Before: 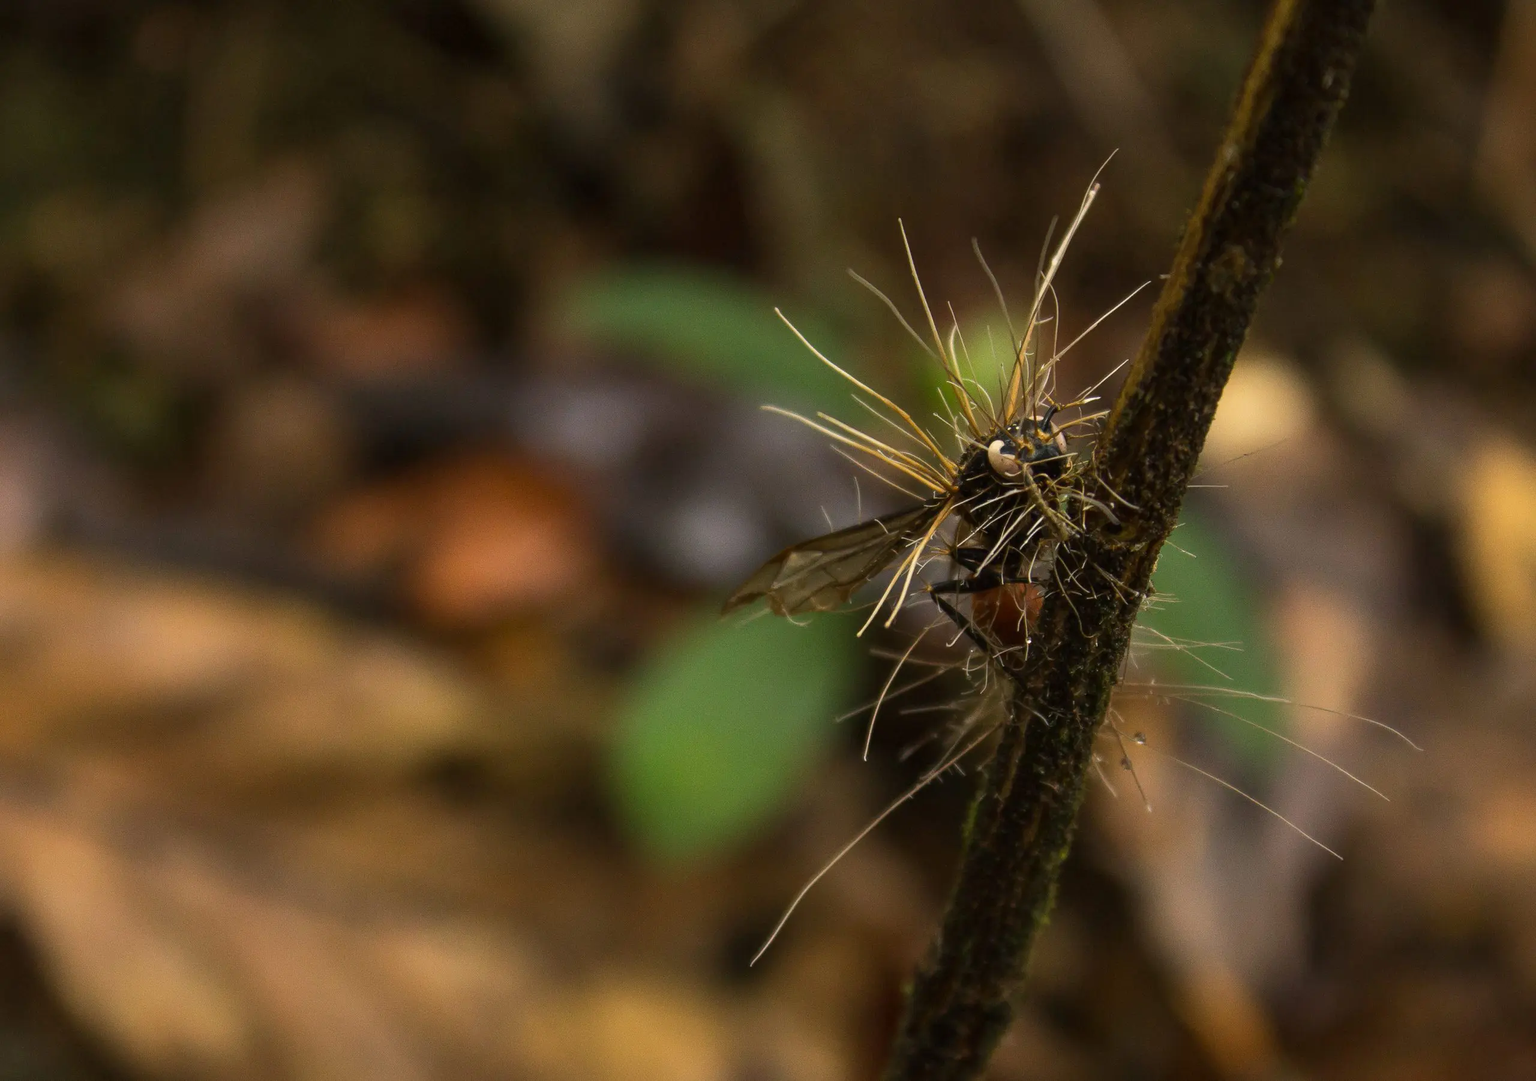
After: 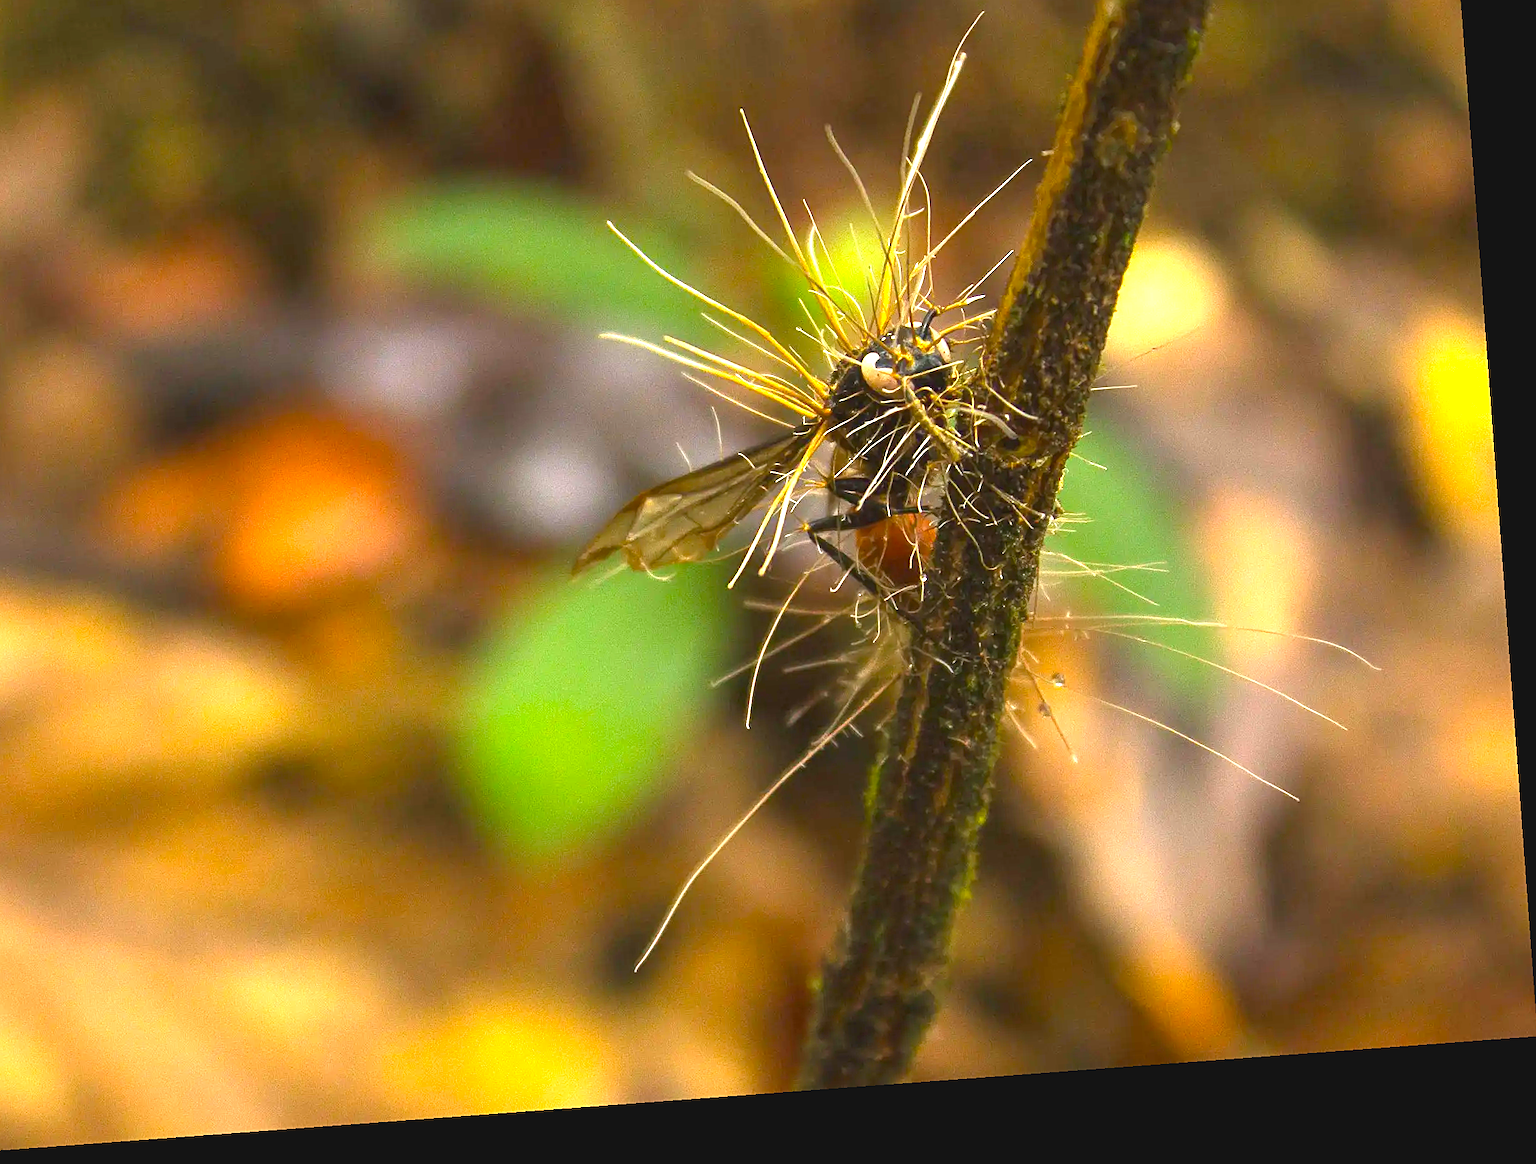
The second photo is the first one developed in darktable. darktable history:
exposure: black level correction 0, exposure 1.975 EV, compensate exposure bias true, compensate highlight preservation false
crop: left 16.315%, top 14.246%
sharpen: on, module defaults
color balance: output saturation 120%
rotate and perspective: rotation -4.25°, automatic cropping off
contrast brightness saturation: contrast -0.11
